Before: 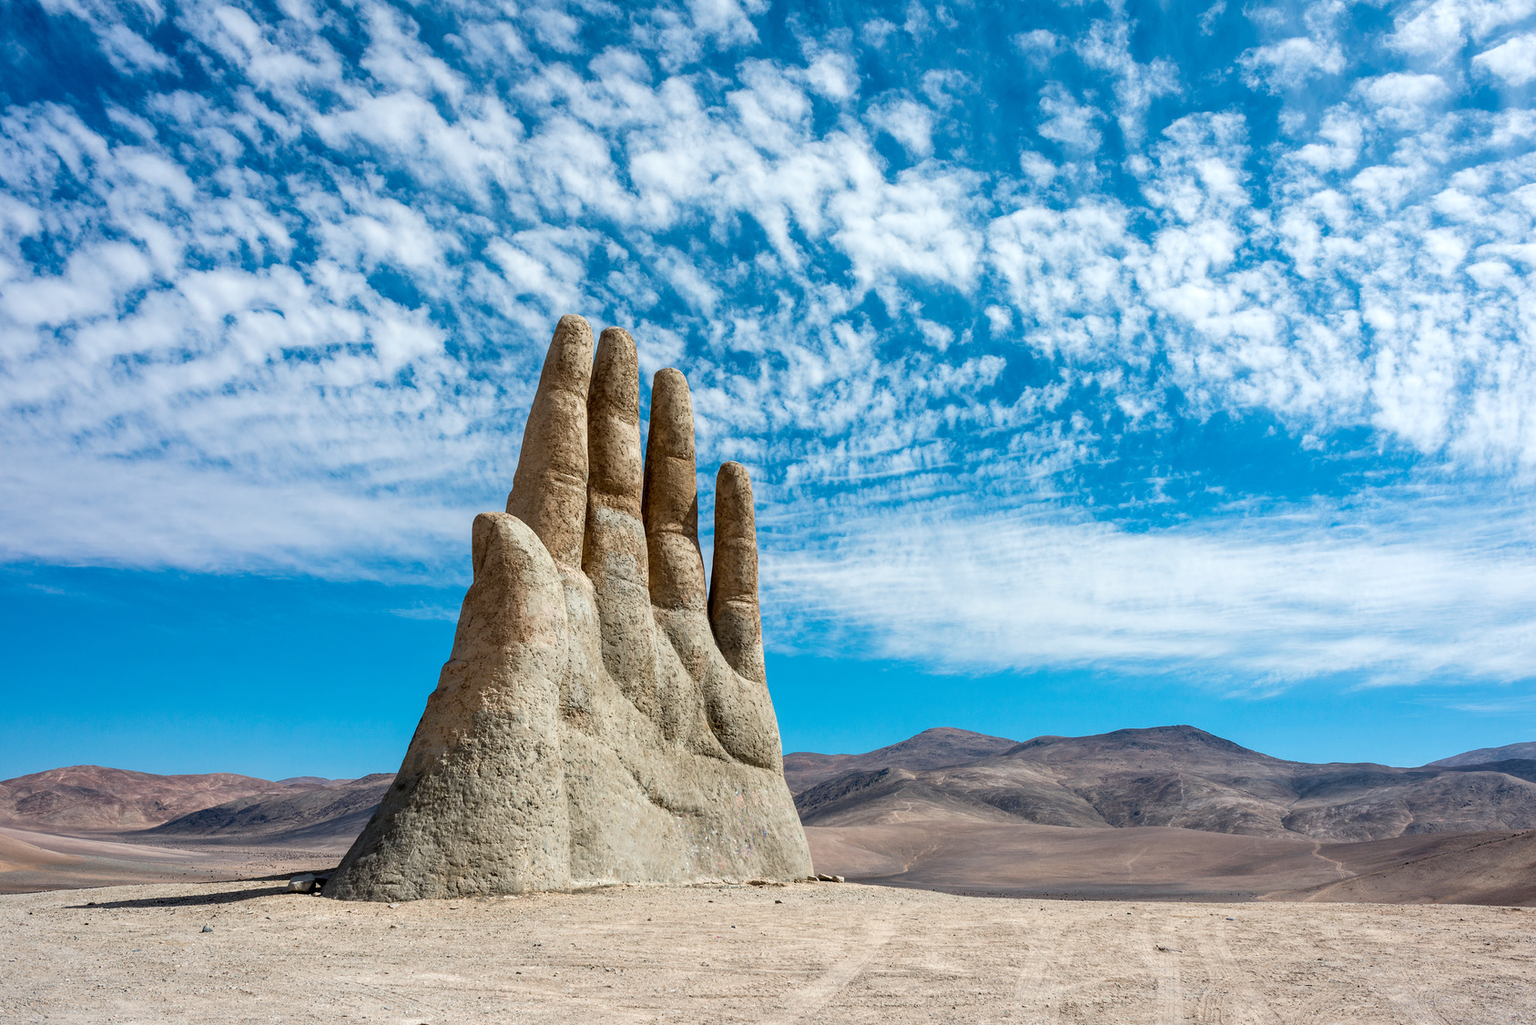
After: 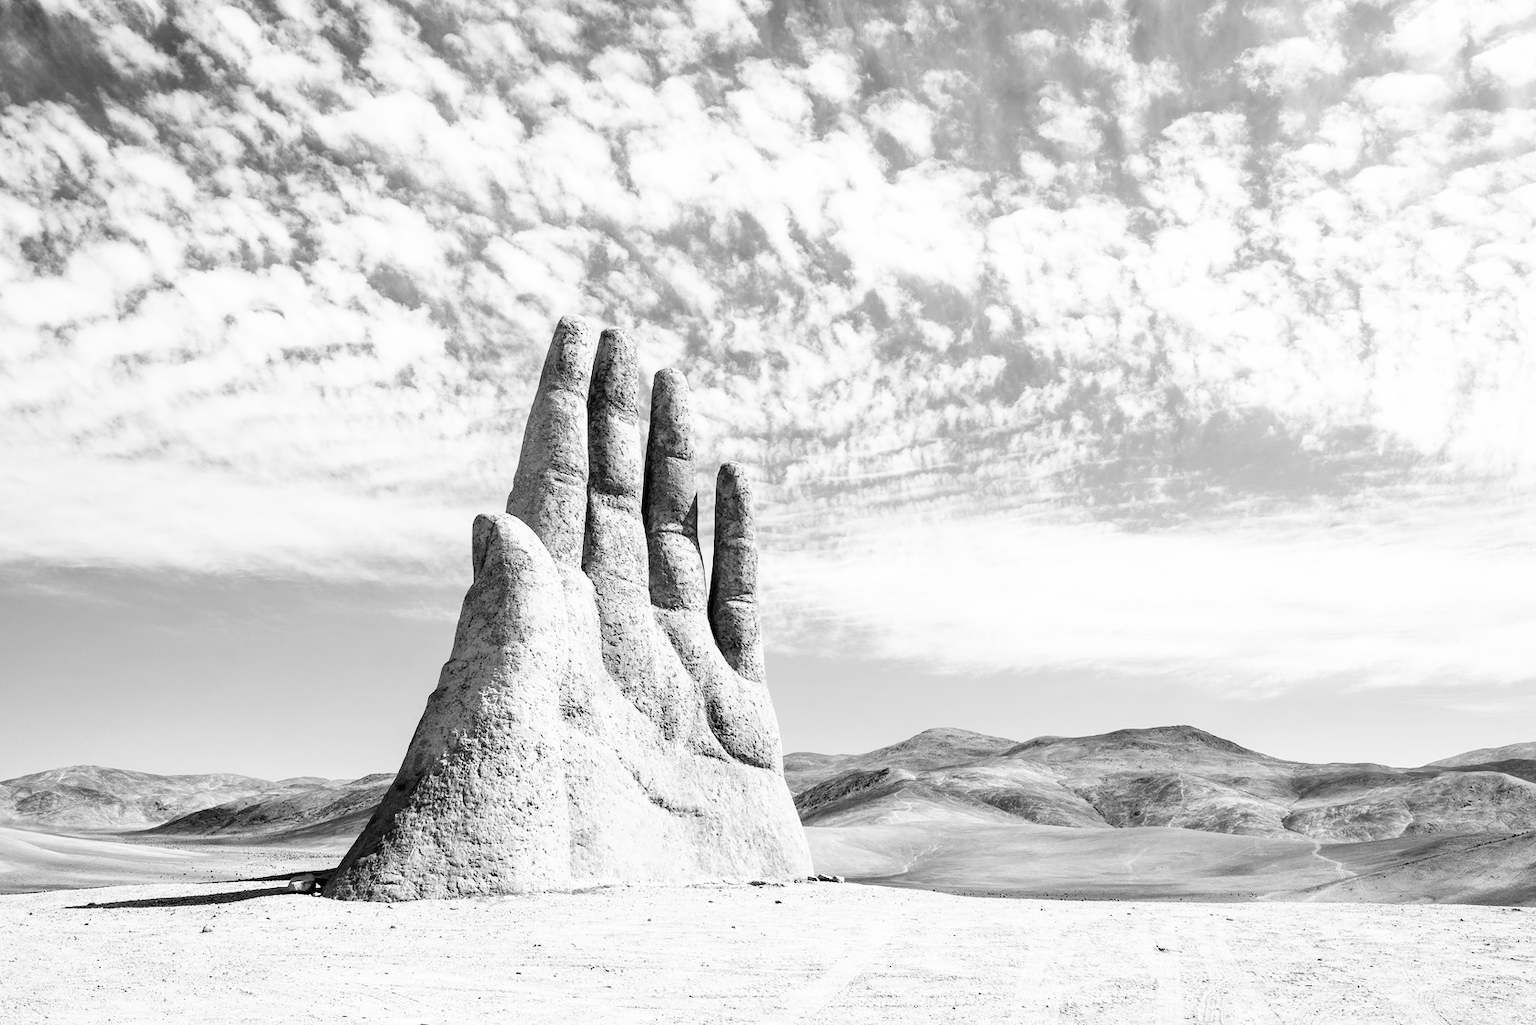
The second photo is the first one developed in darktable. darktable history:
monochrome: a -3.63, b -0.465
base curve: curves: ch0 [(0, 0) (0.007, 0.004) (0.027, 0.03) (0.046, 0.07) (0.207, 0.54) (0.442, 0.872) (0.673, 0.972) (1, 1)], preserve colors none
